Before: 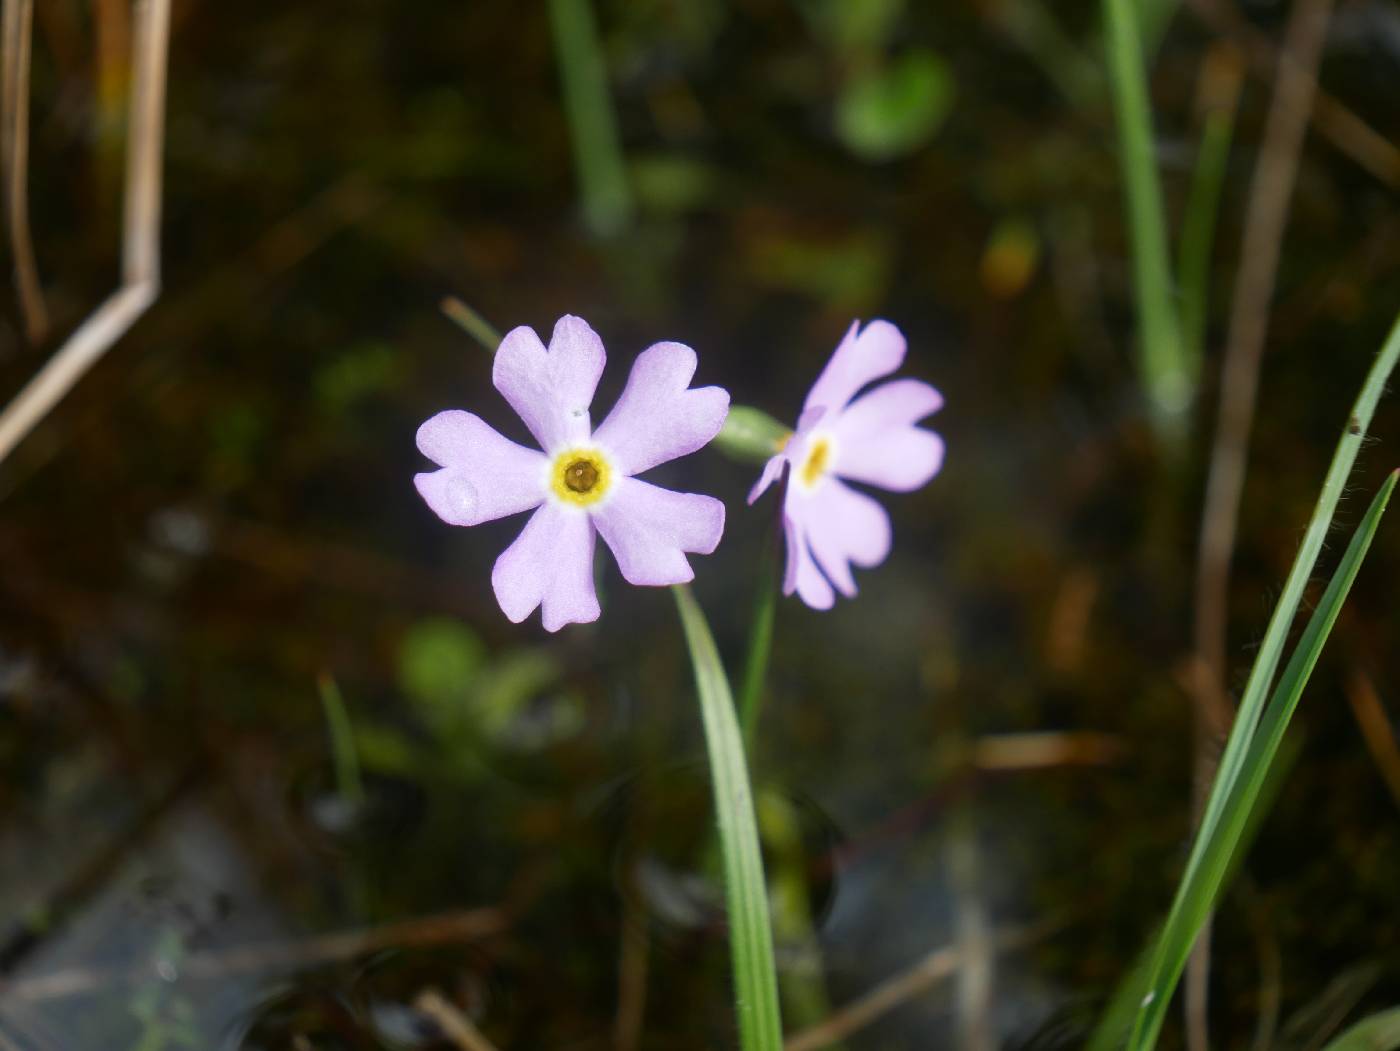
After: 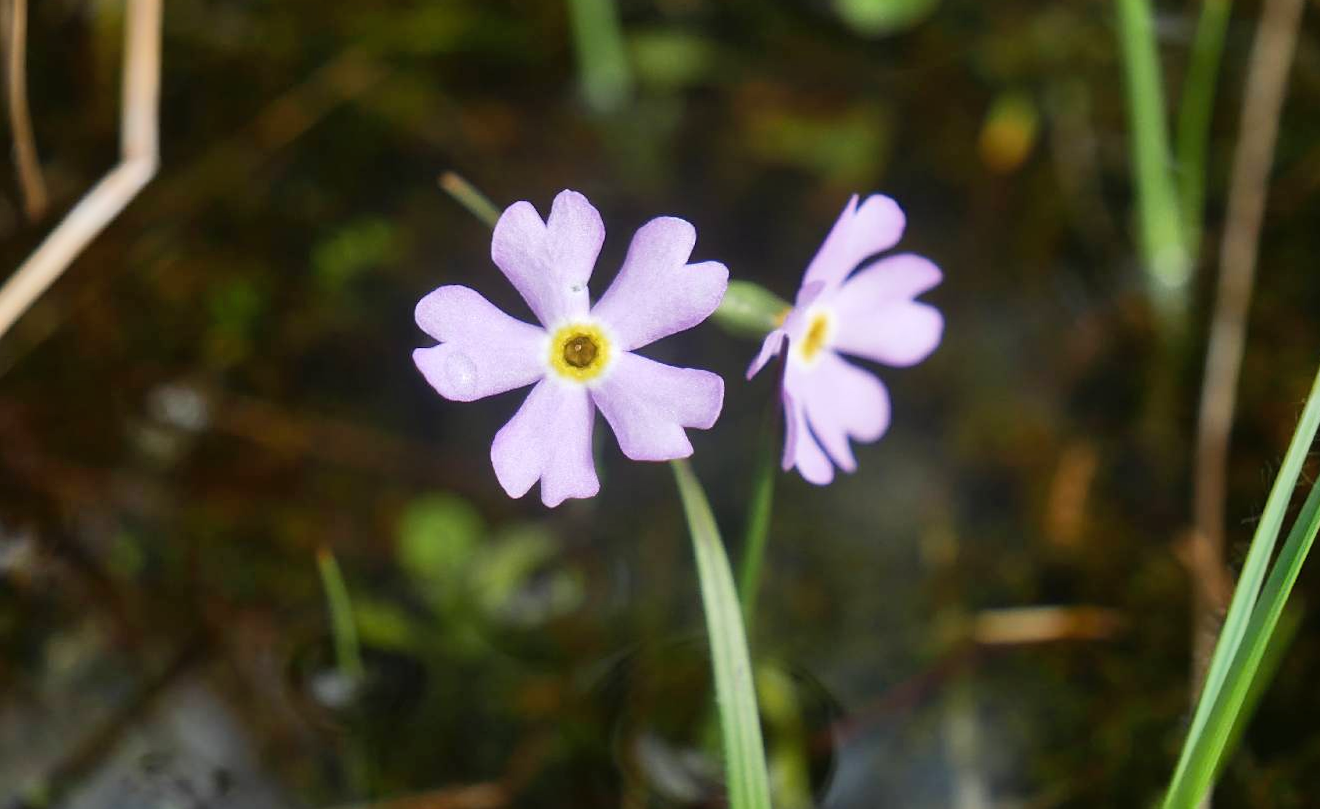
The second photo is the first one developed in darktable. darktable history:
shadows and highlights: soften with gaussian
sharpen: amount 0.204
crop and rotate: angle 0.082°, top 11.853%, right 5.495%, bottom 10.957%
